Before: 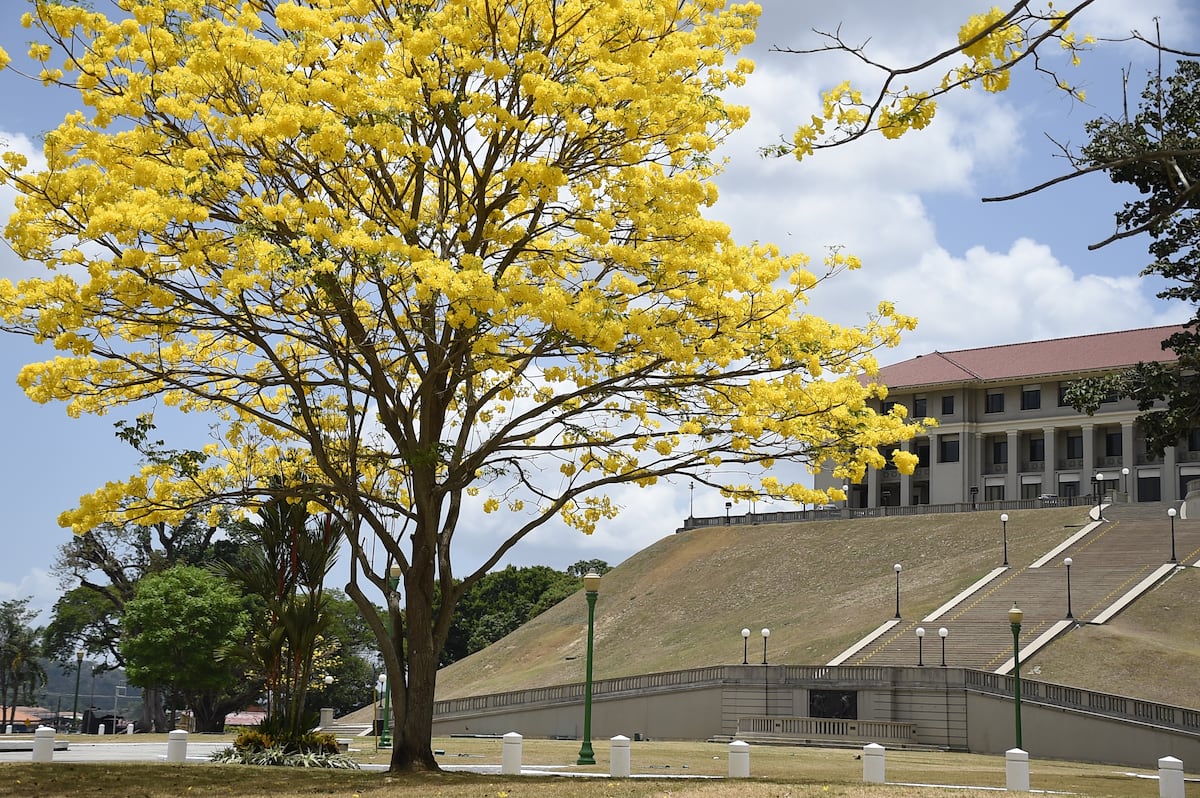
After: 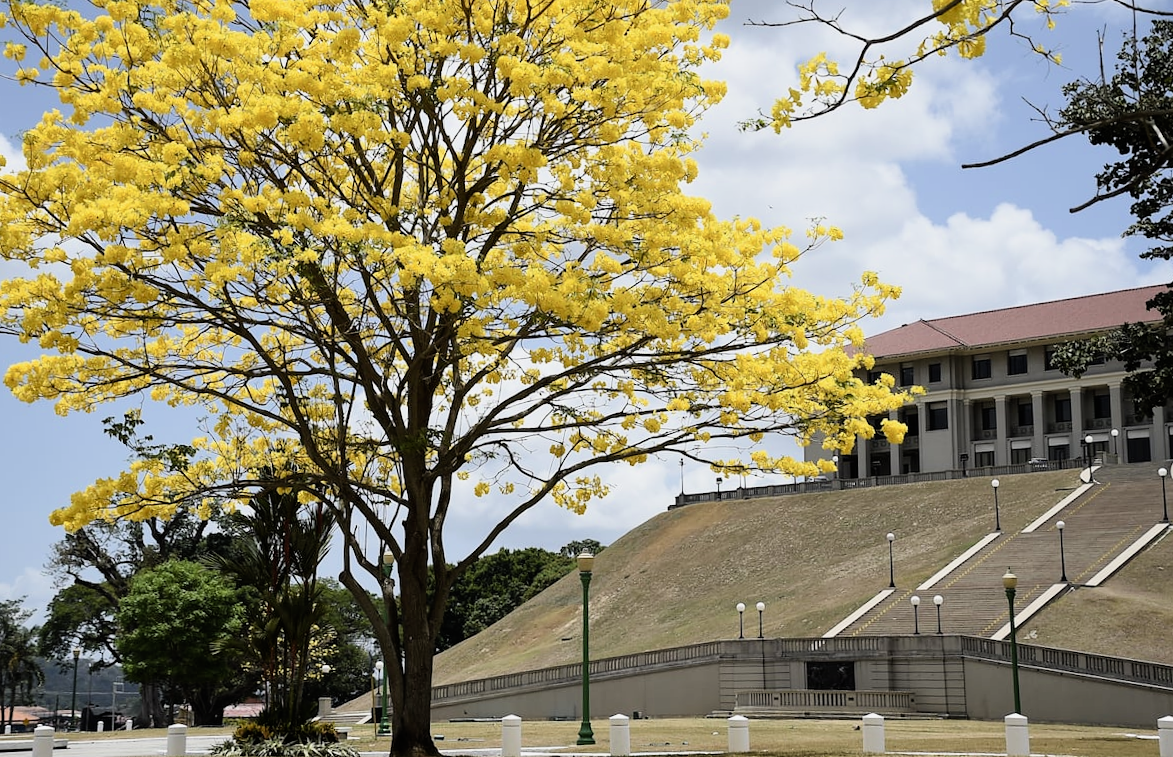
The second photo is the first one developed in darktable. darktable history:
rotate and perspective: rotation -2°, crop left 0.022, crop right 0.978, crop top 0.049, crop bottom 0.951
filmic rgb: black relative exposure -8.07 EV, white relative exposure 3 EV, hardness 5.35, contrast 1.25
